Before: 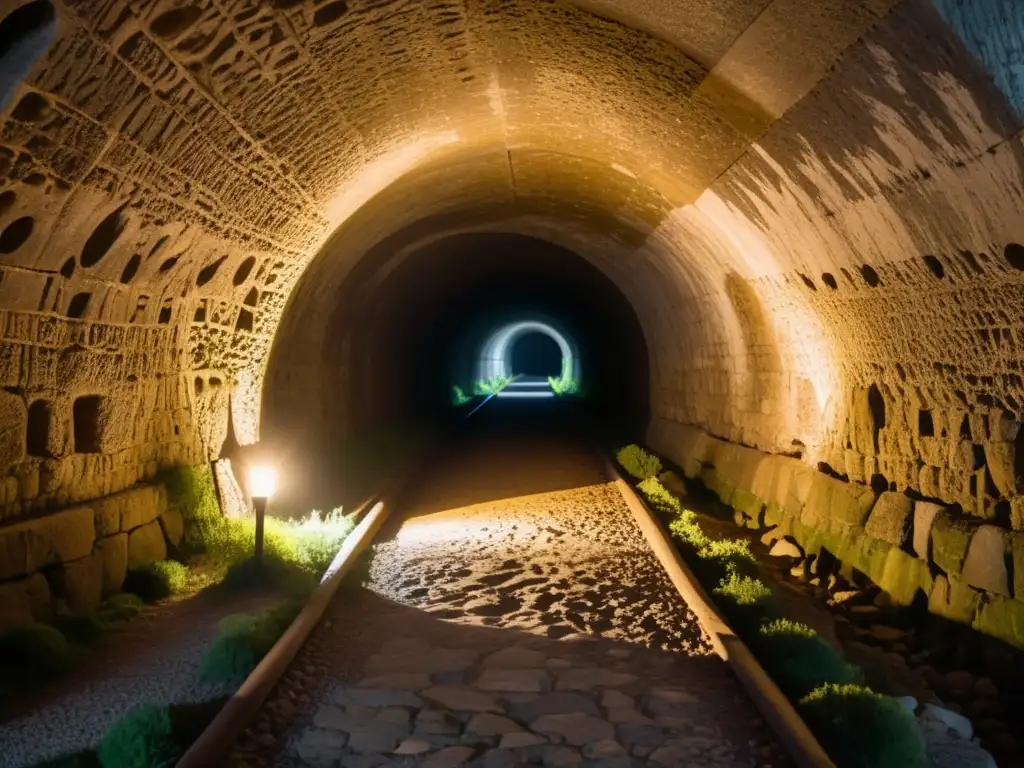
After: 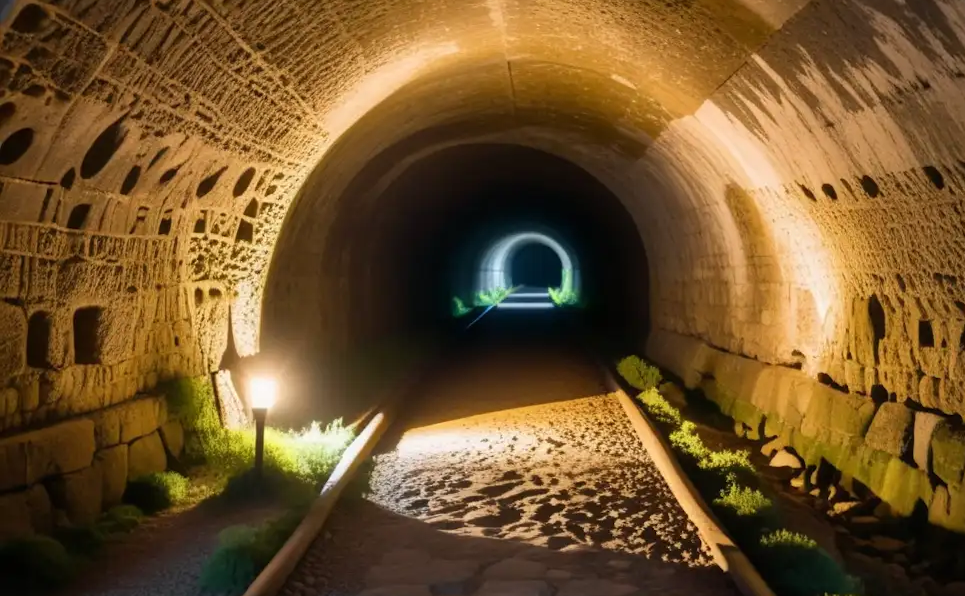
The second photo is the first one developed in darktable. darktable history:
crop and rotate: angle 0.045°, top 11.582%, right 5.605%, bottom 10.659%
